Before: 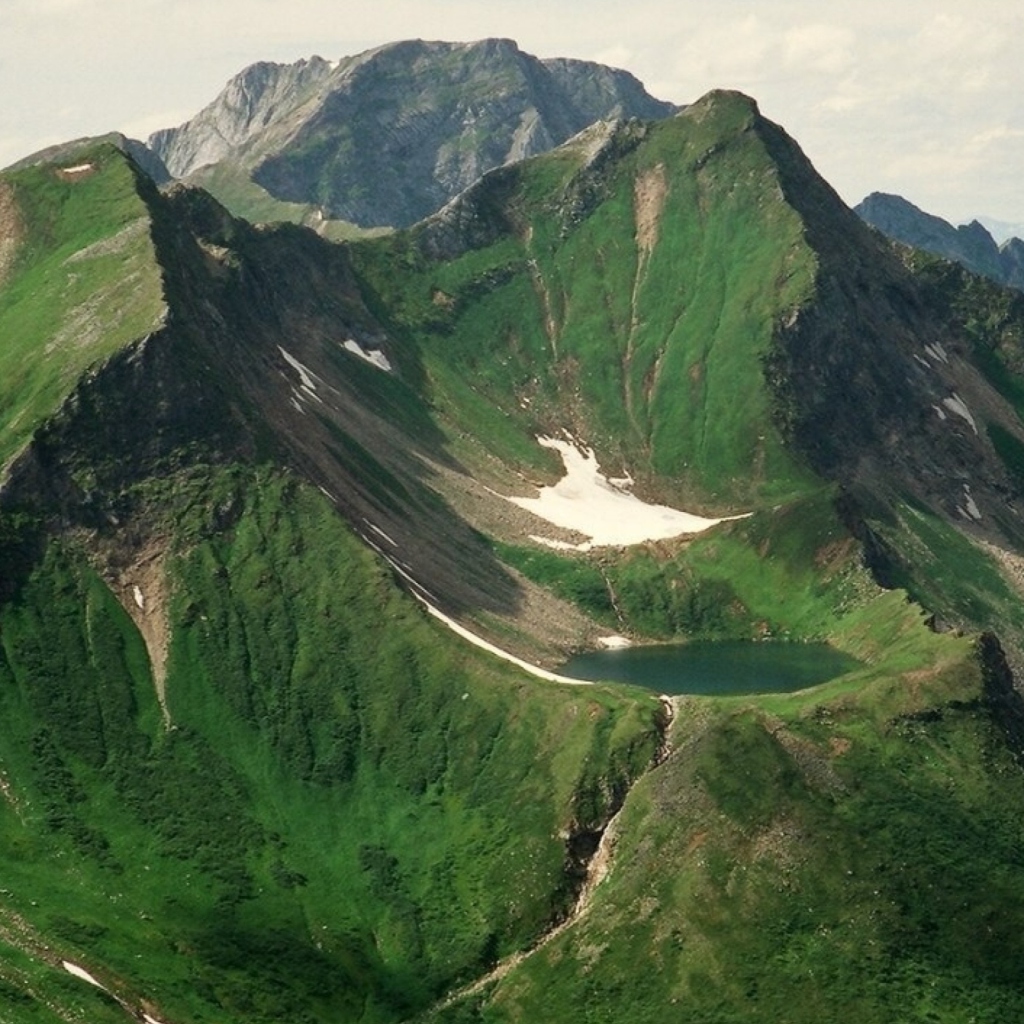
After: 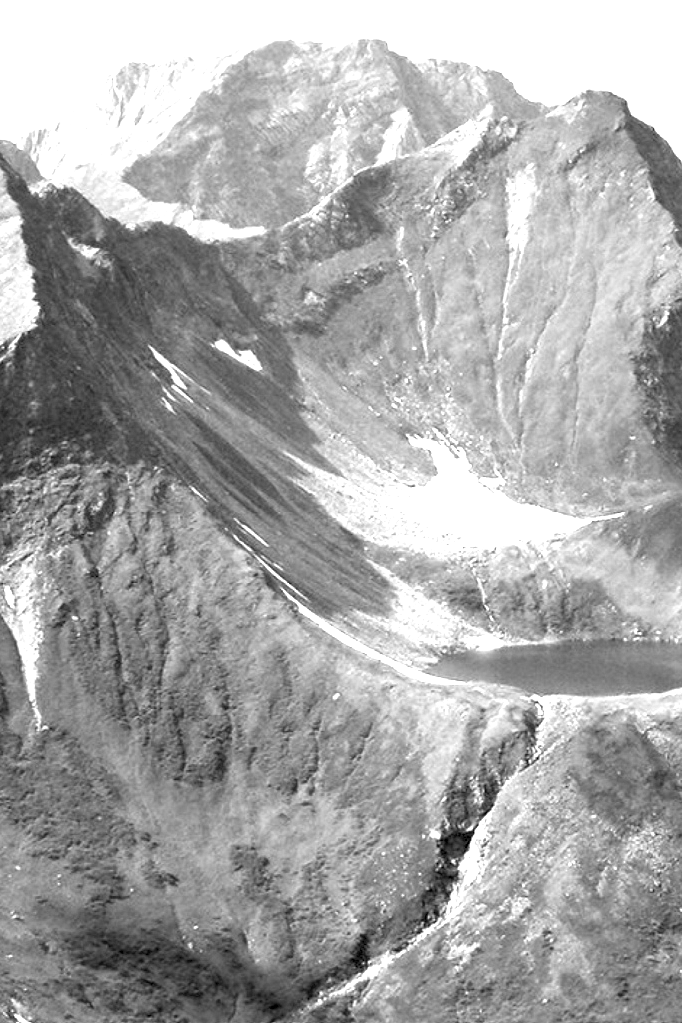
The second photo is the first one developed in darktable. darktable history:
contrast brightness saturation: saturation -0.05
crop and rotate: left 12.673%, right 20.66%
monochrome: size 3.1
exposure: black level correction 0.005, exposure 2.084 EV, compensate highlight preservation false
